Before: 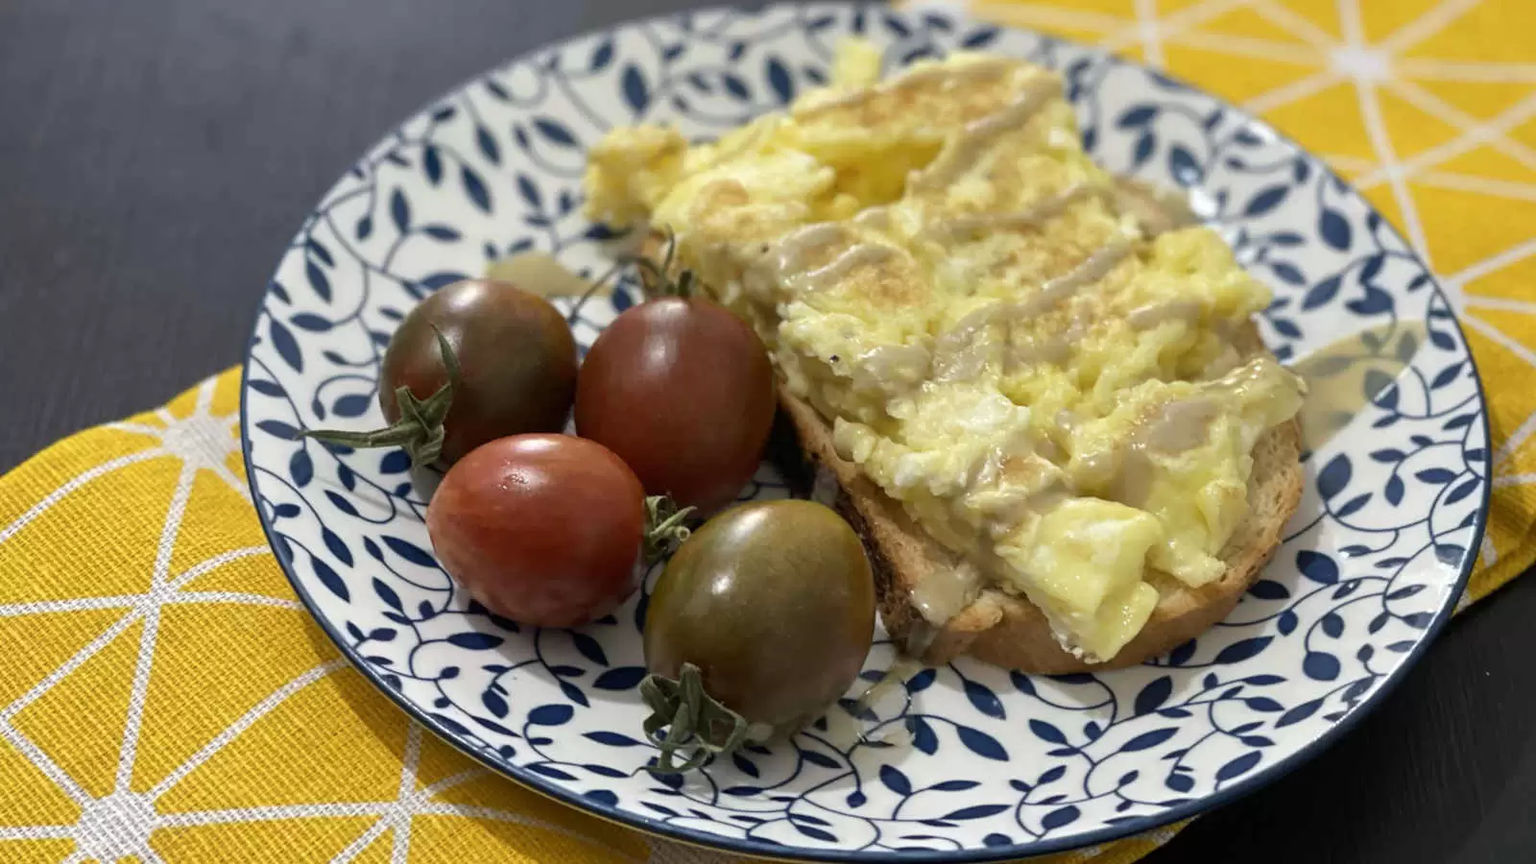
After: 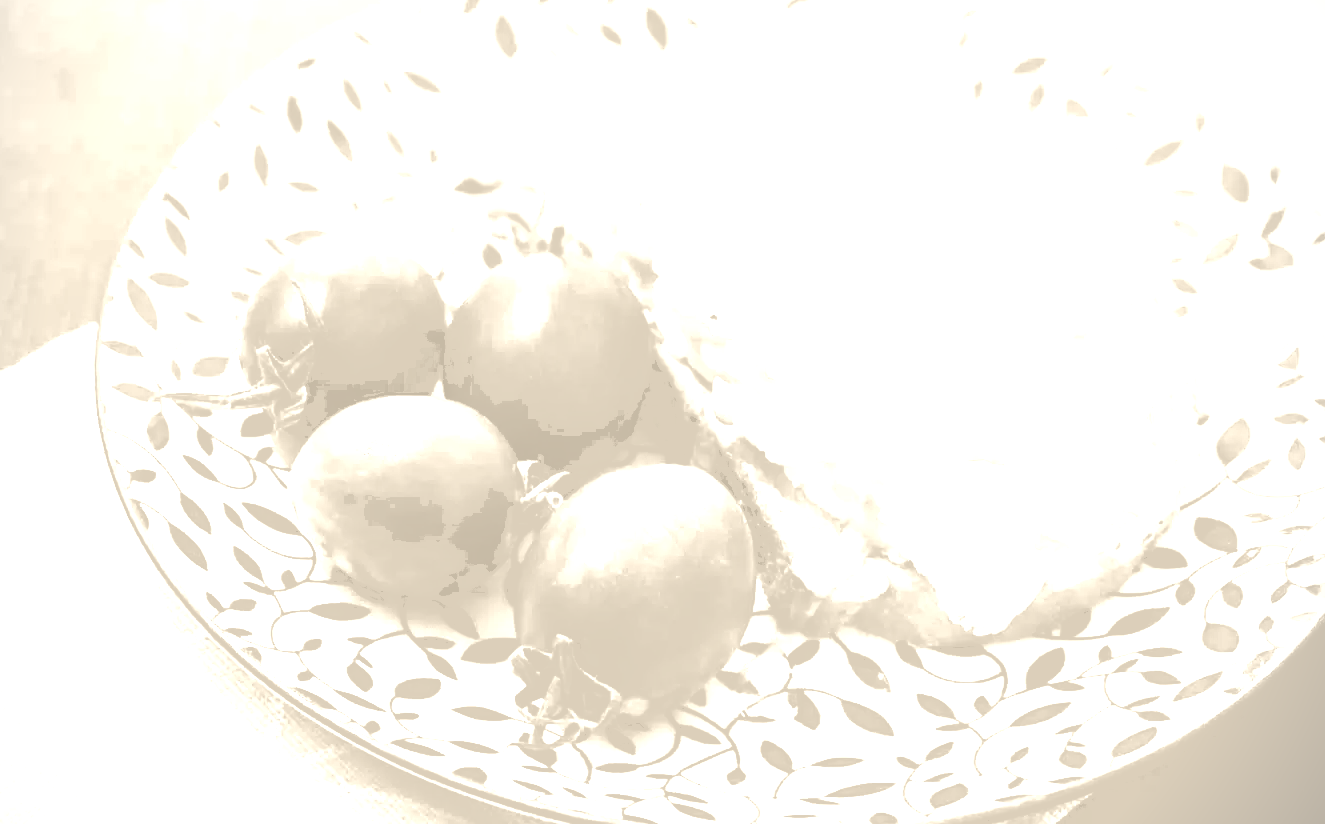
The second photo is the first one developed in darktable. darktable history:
contrast brightness saturation: contrast 0.4, brightness 0.05, saturation 0.25
tone curve: curves: ch0 [(0, 0) (0.003, 0.298) (0.011, 0.298) (0.025, 0.298) (0.044, 0.3) (0.069, 0.302) (0.1, 0.312) (0.136, 0.329) (0.177, 0.354) (0.224, 0.376) (0.277, 0.408) (0.335, 0.453) (0.399, 0.503) (0.468, 0.562) (0.543, 0.623) (0.623, 0.686) (0.709, 0.754) (0.801, 0.825) (0.898, 0.873) (1, 1)], preserve colors none
crop: left 9.807%, top 6.259%, right 7.334%, bottom 2.177%
colorize: hue 36°, saturation 71%, lightness 80.79%
vignetting: fall-off start 92.6%, brightness -0.52, saturation -0.51, center (-0.012, 0)
color correction: highlights a* 5.38, highlights b* 5.3, shadows a* -4.26, shadows b* -5.11
base curve: curves: ch0 [(0, 0) (0.007, 0.004) (0.027, 0.03) (0.046, 0.07) (0.207, 0.54) (0.442, 0.872) (0.673, 0.972) (1, 1)], preserve colors none
white balance: red 0.98, blue 1.034
